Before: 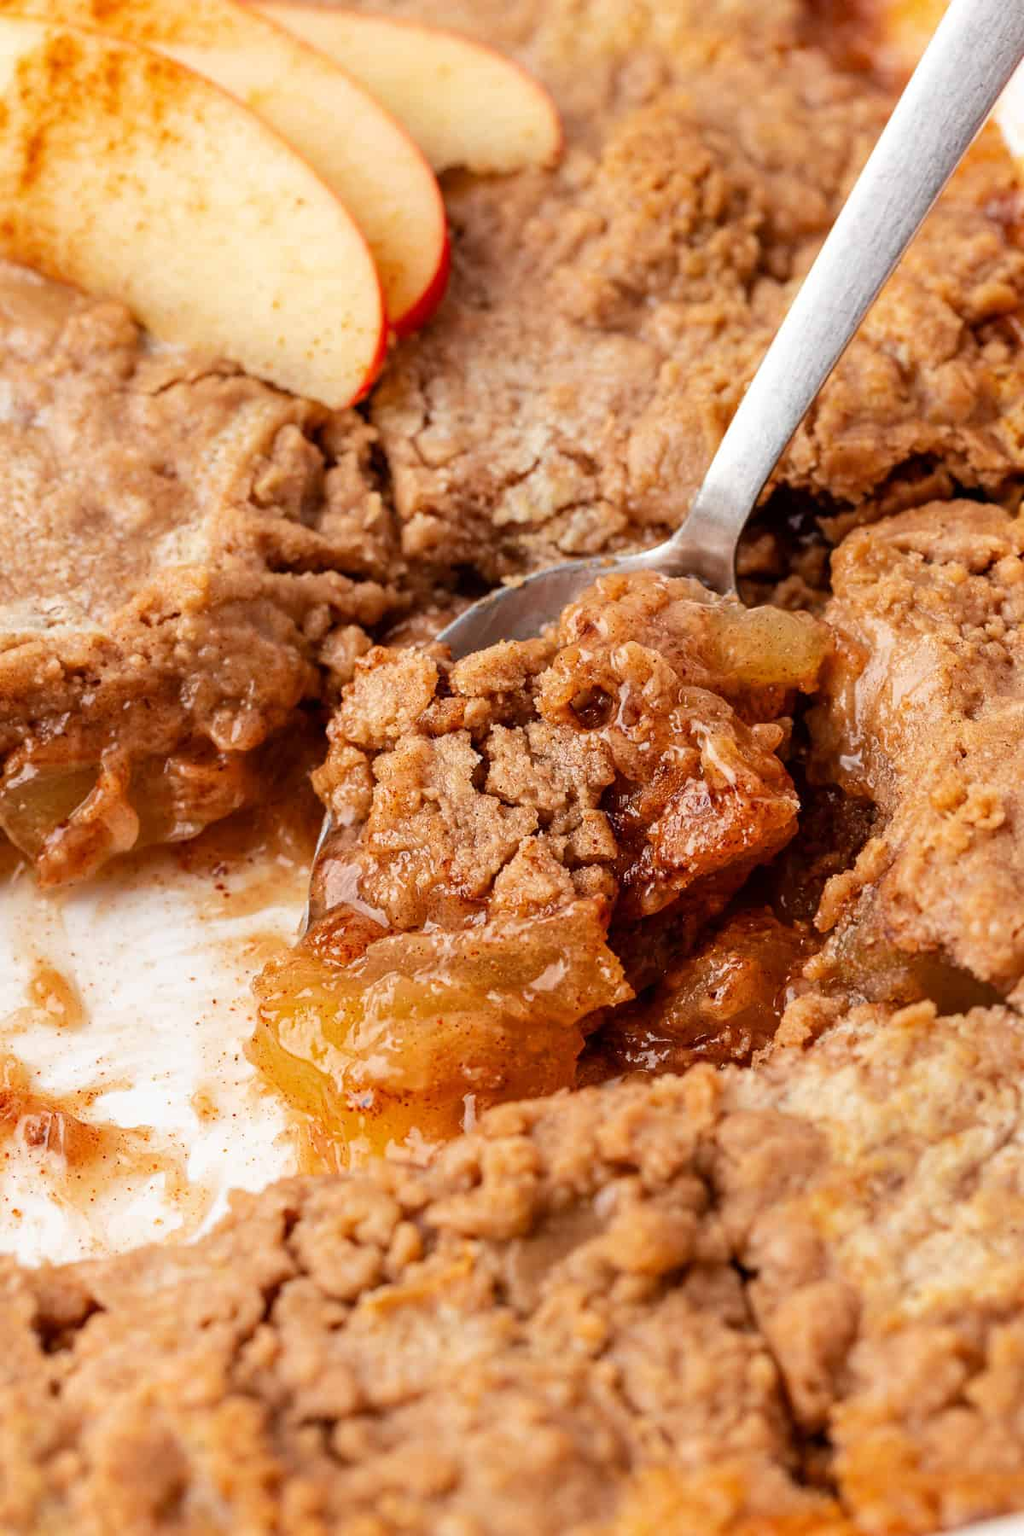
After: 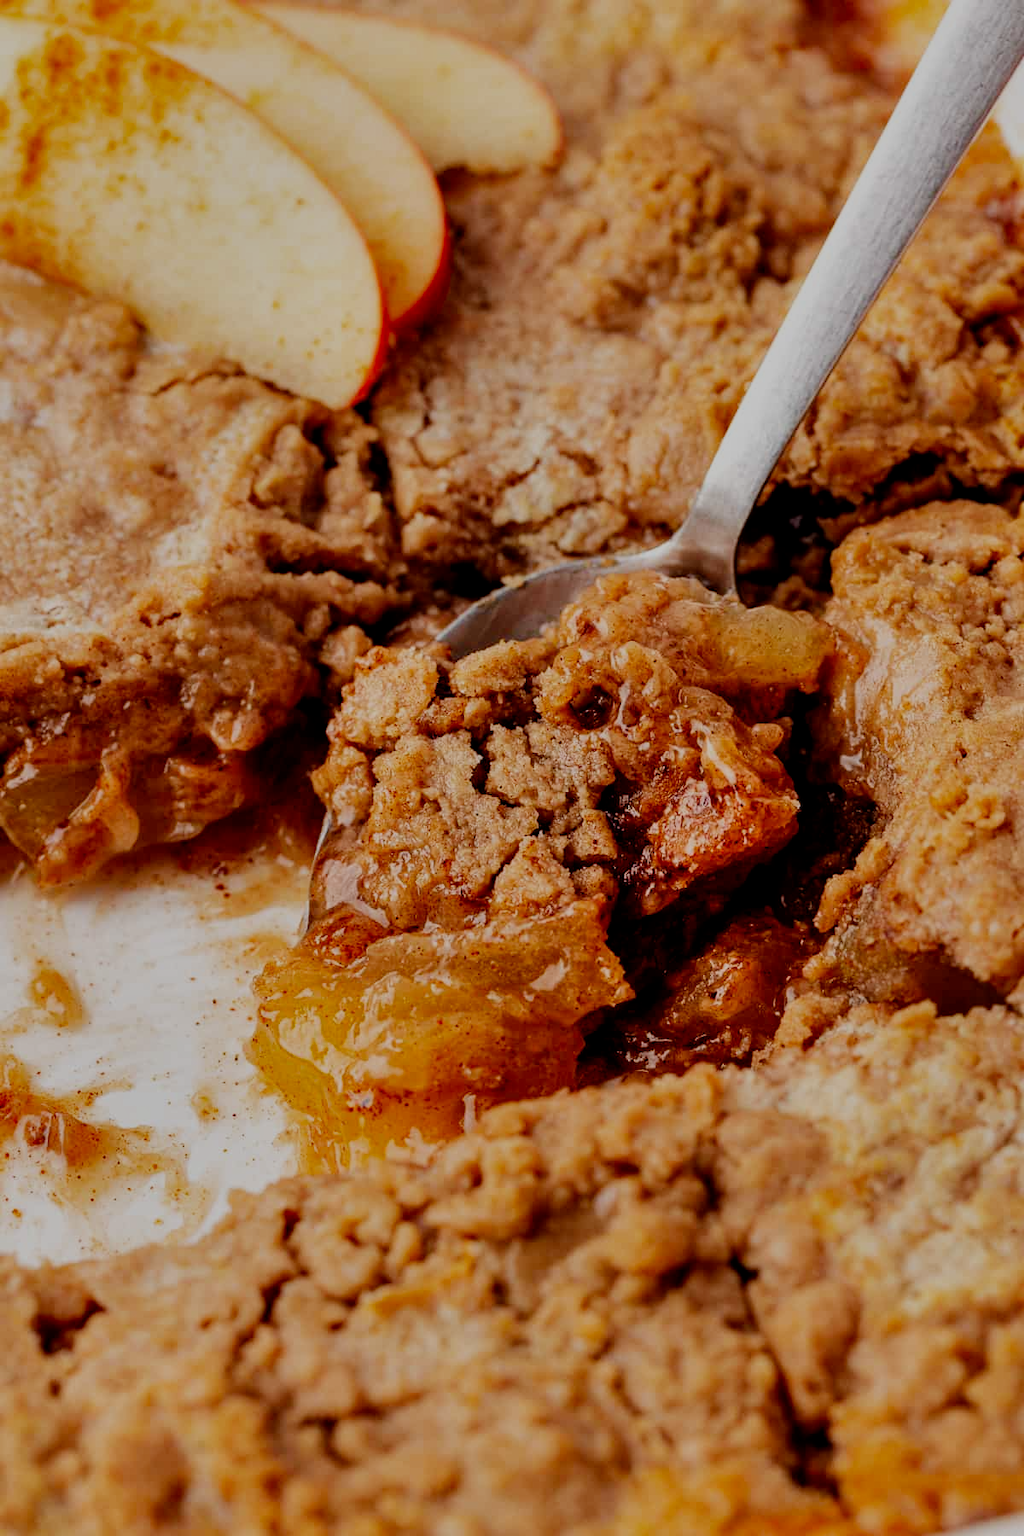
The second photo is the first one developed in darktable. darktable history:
filmic rgb: middle gray luminance 29%, black relative exposure -10.3 EV, white relative exposure 5.5 EV, threshold 6 EV, target black luminance 0%, hardness 3.95, latitude 2.04%, contrast 1.132, highlights saturation mix 5%, shadows ↔ highlights balance 15.11%, add noise in highlights 0, preserve chrominance no, color science v3 (2019), use custom middle-gray values true, iterations of high-quality reconstruction 0, contrast in highlights soft, enable highlight reconstruction true
shadows and highlights: shadows 43.71, white point adjustment -1.46, soften with gaussian
